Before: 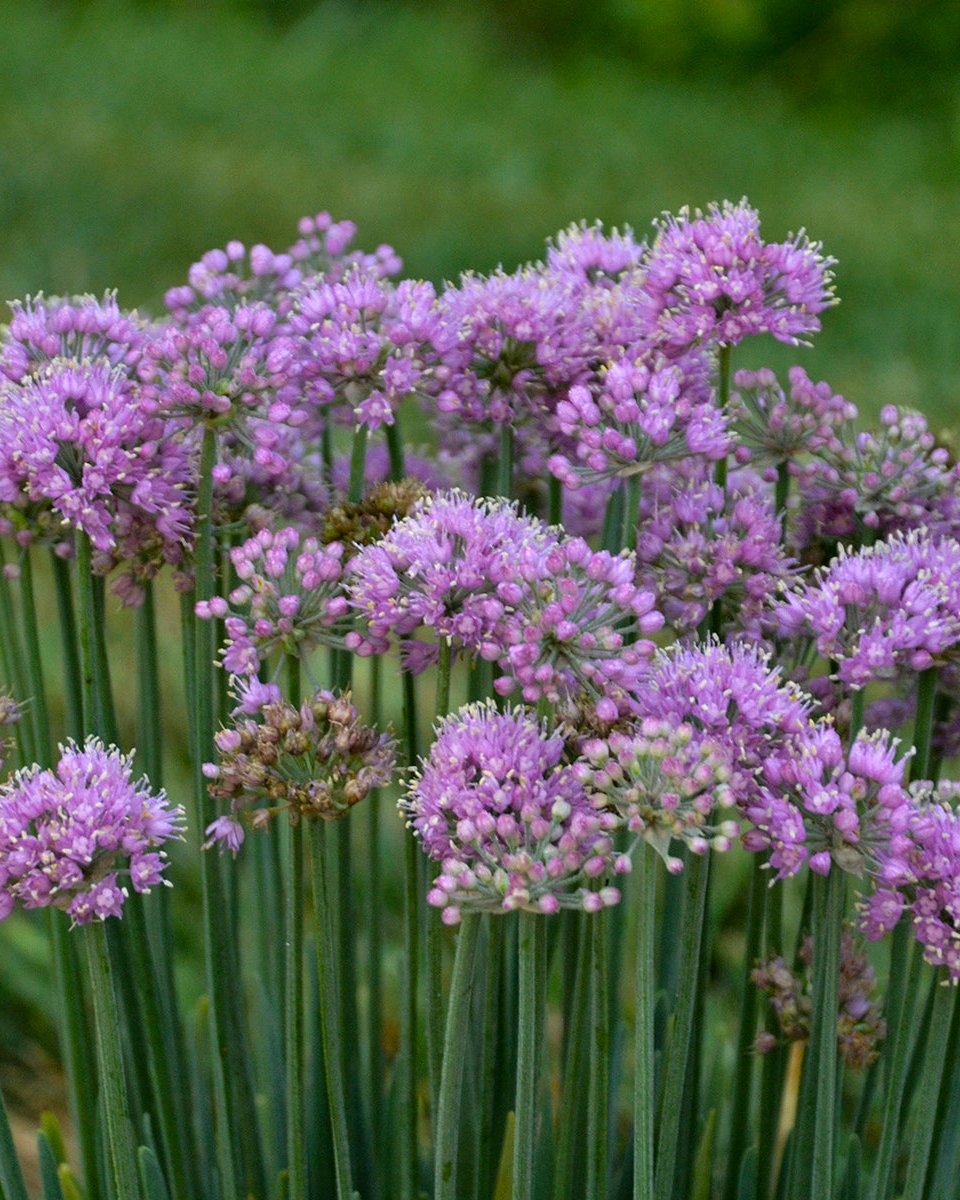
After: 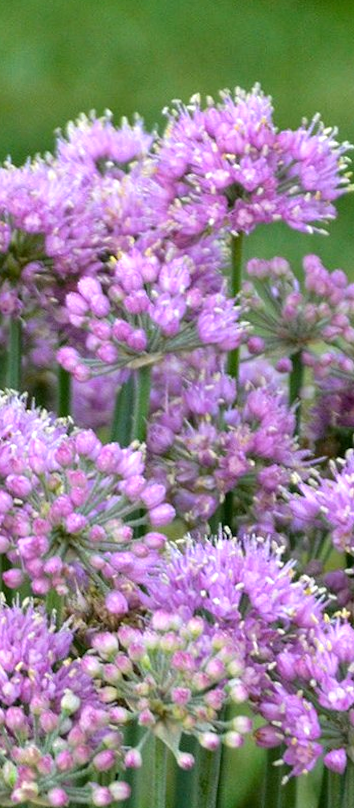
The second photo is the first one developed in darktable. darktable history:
rotate and perspective: lens shift (horizontal) -0.055, automatic cropping off
exposure: exposure 0.6 EV, compensate highlight preservation false
crop and rotate: left 49.936%, top 10.094%, right 13.136%, bottom 24.256%
